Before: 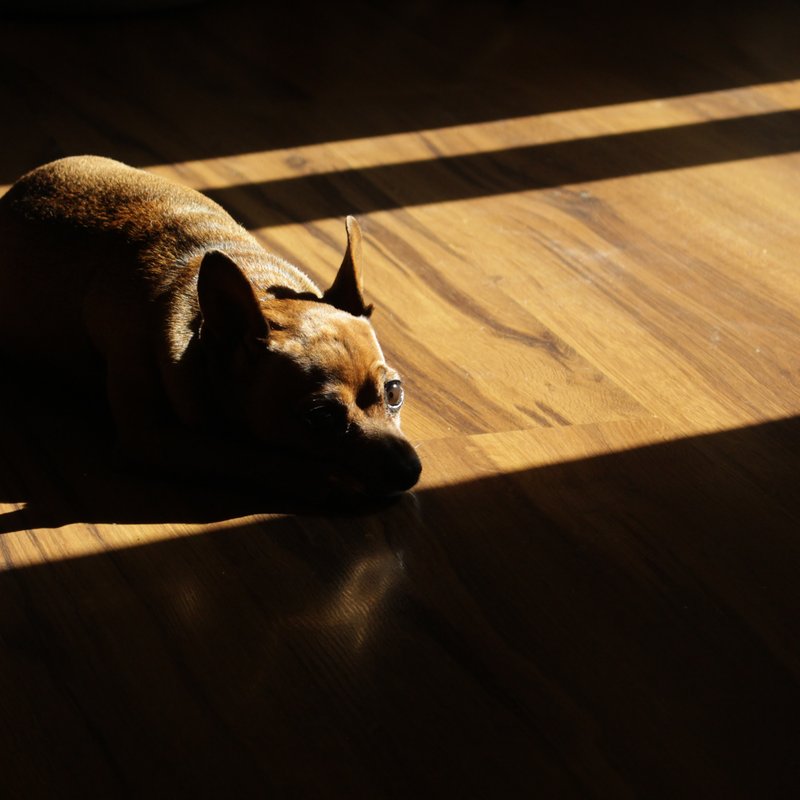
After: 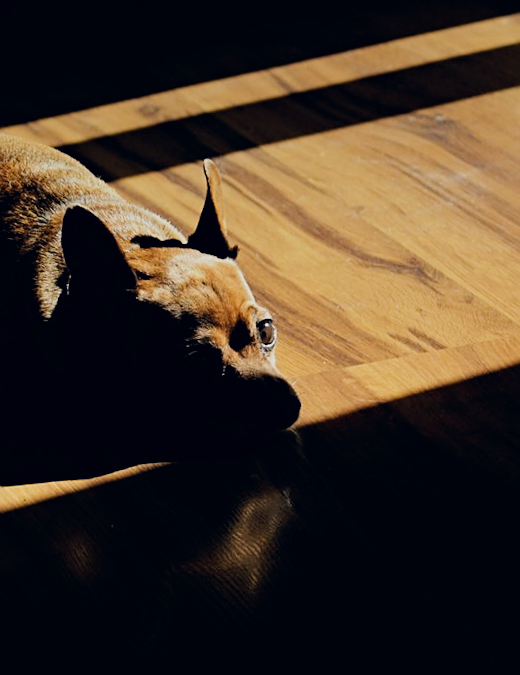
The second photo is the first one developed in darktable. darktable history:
graduated density: on, module defaults
sharpen: on, module defaults
crop and rotate: left 15.055%, right 18.278%
rotate and perspective: rotation -5°, crop left 0.05, crop right 0.952, crop top 0.11, crop bottom 0.89
filmic rgb: black relative exposure -7.32 EV, white relative exposure 5.09 EV, hardness 3.2
exposure: exposure 0.515 EV, compensate highlight preservation false
haze removal: compatibility mode true, adaptive false
color correction: highlights a* 0.207, highlights b* 2.7, shadows a* -0.874, shadows b* -4.78
